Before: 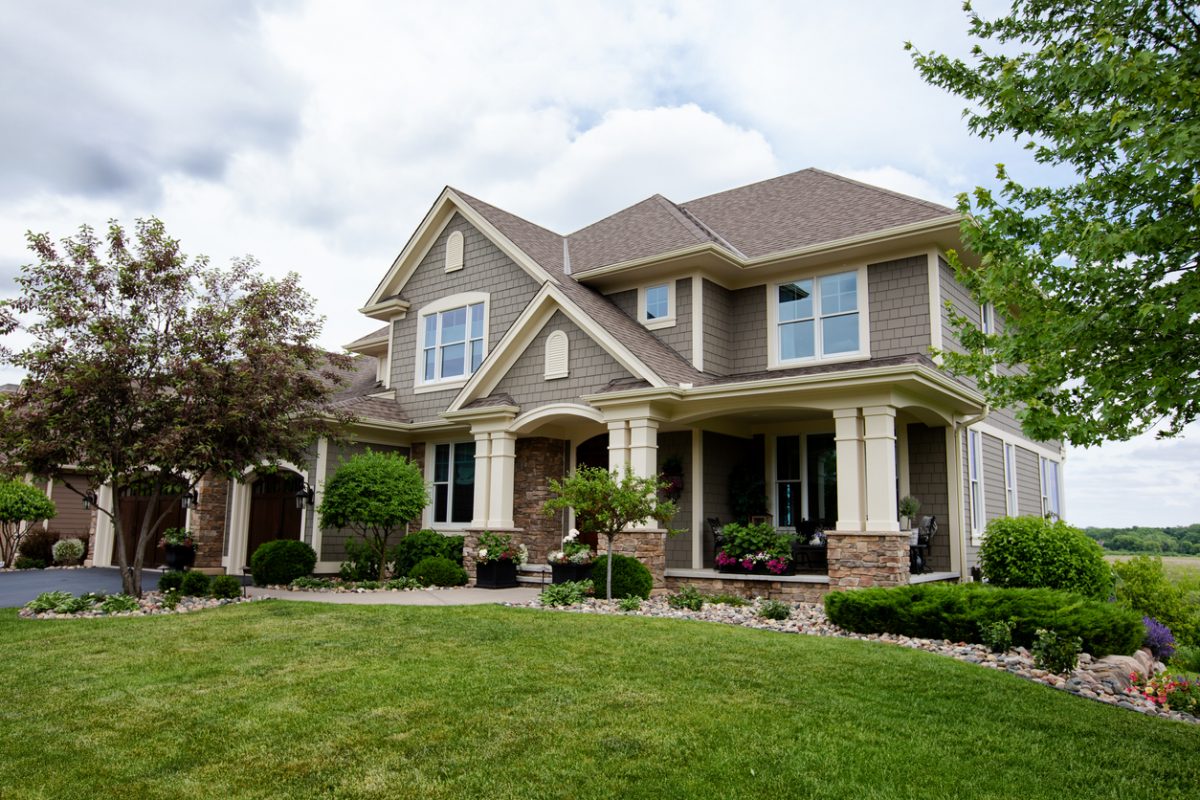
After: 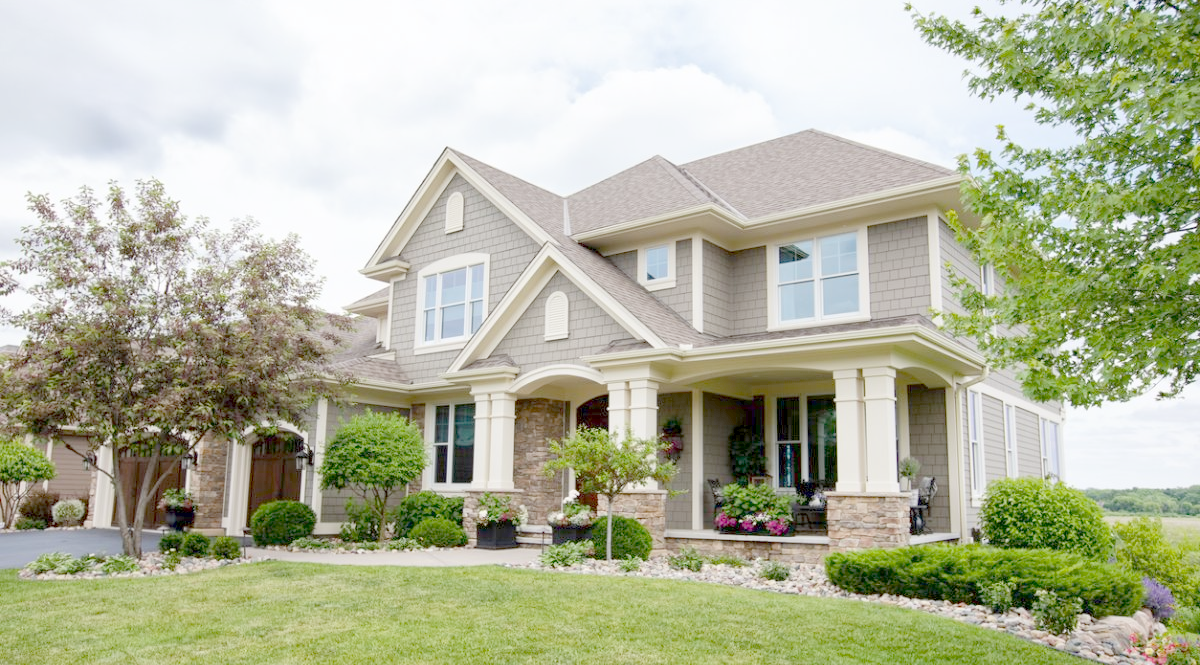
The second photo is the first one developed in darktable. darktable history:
crop: top 4.911%, bottom 11.857%
